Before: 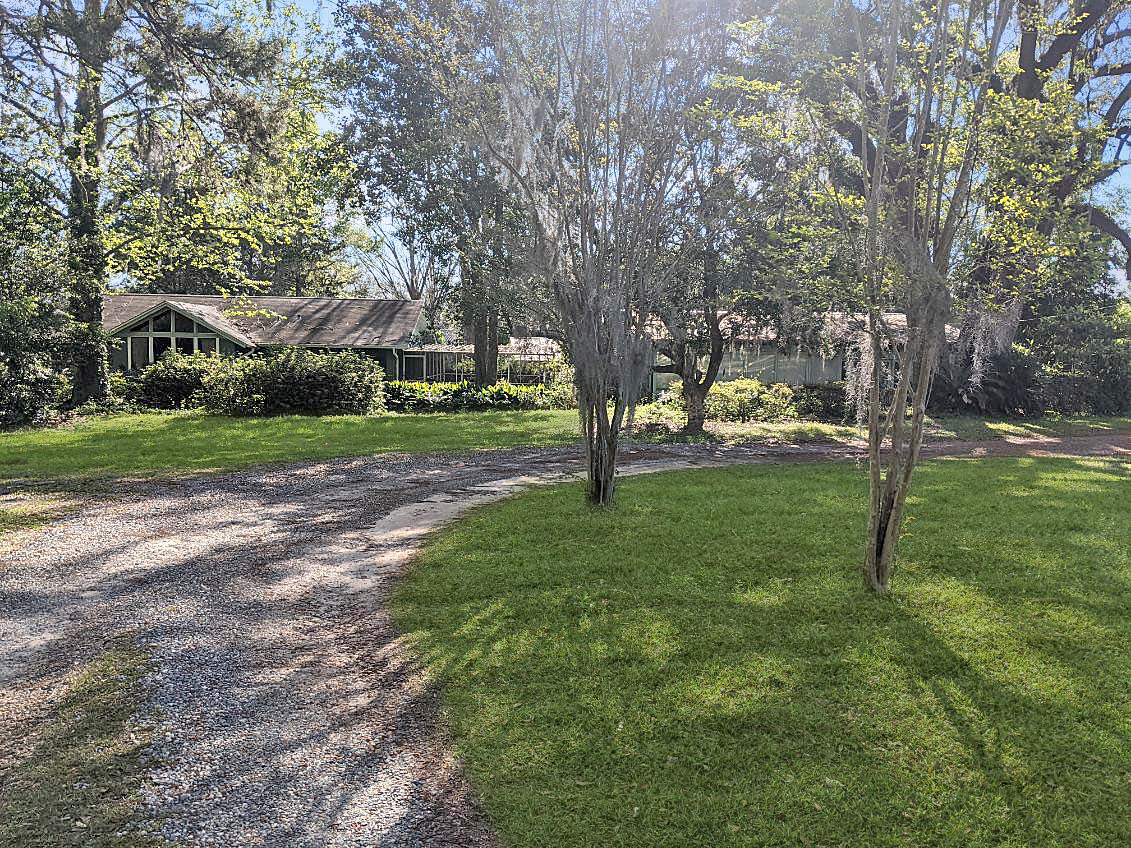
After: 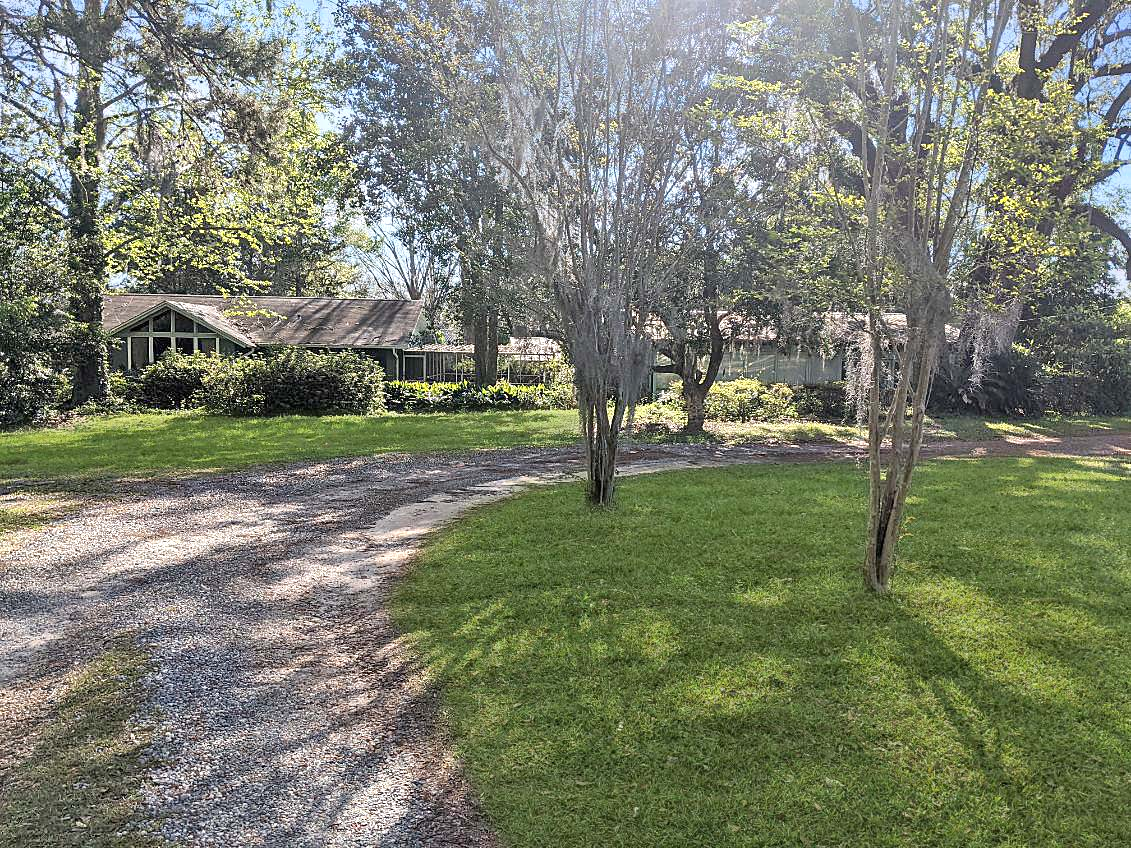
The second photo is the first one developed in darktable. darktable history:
exposure: exposure 0.207 EV, compensate highlight preservation false
